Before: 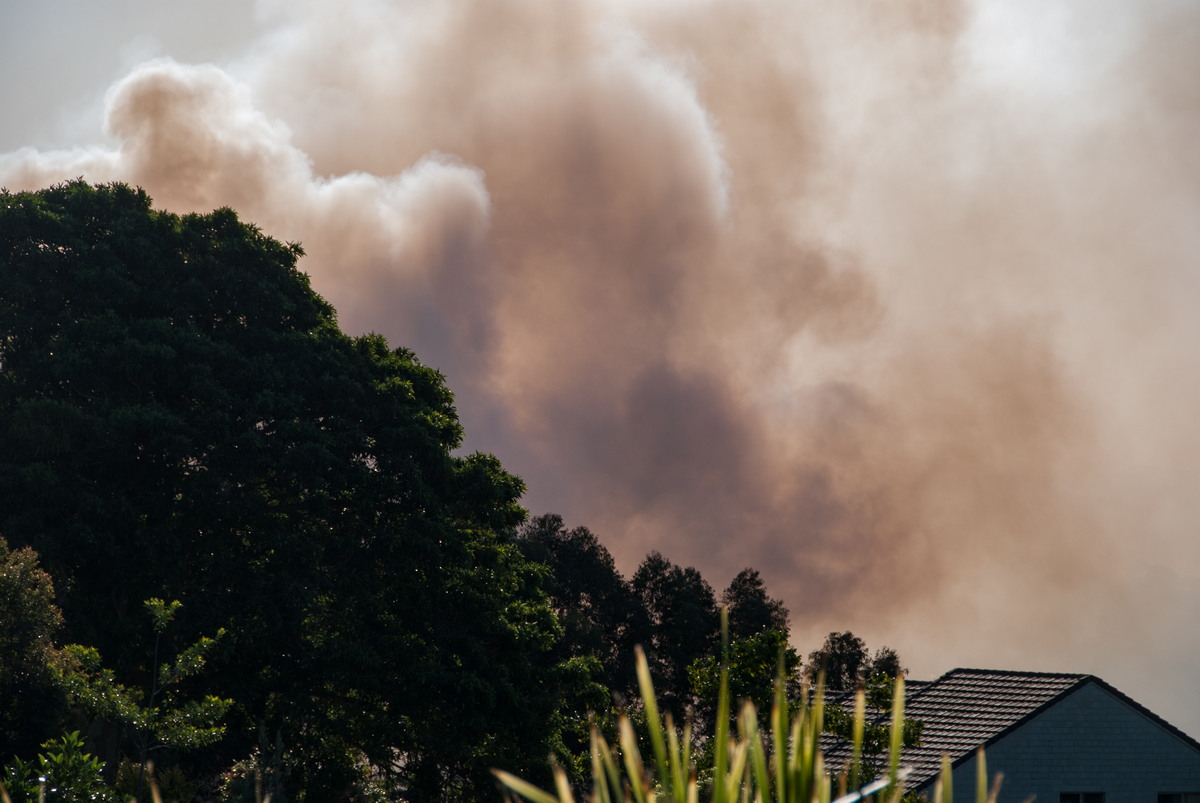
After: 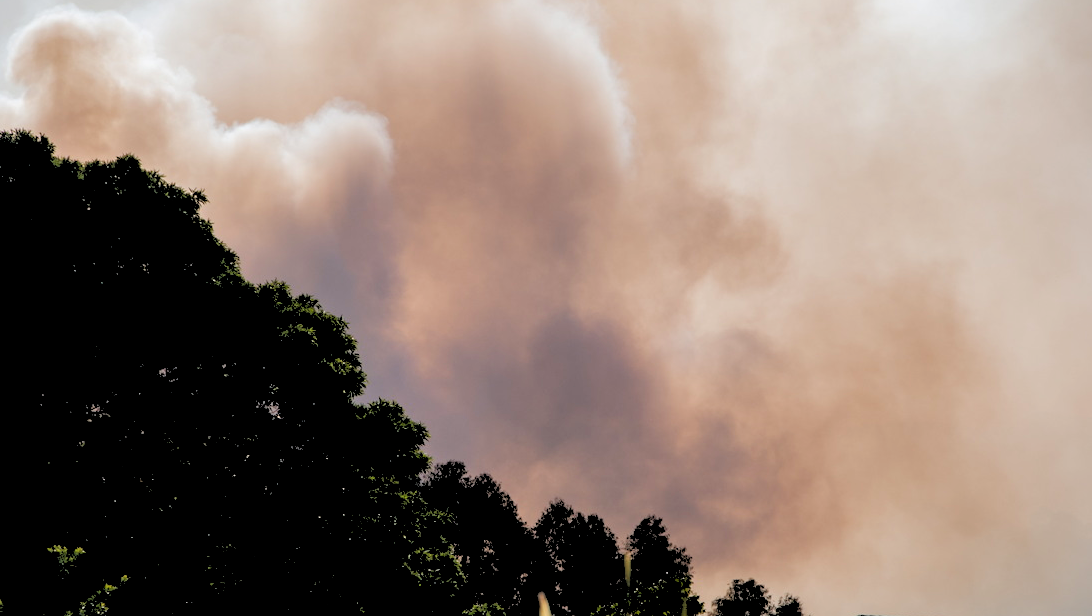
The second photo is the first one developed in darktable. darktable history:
rgb levels: levels [[0.027, 0.429, 0.996], [0, 0.5, 1], [0, 0.5, 1]]
shadows and highlights: shadows 25, highlights -25
crop: left 8.155%, top 6.611%, bottom 15.385%
